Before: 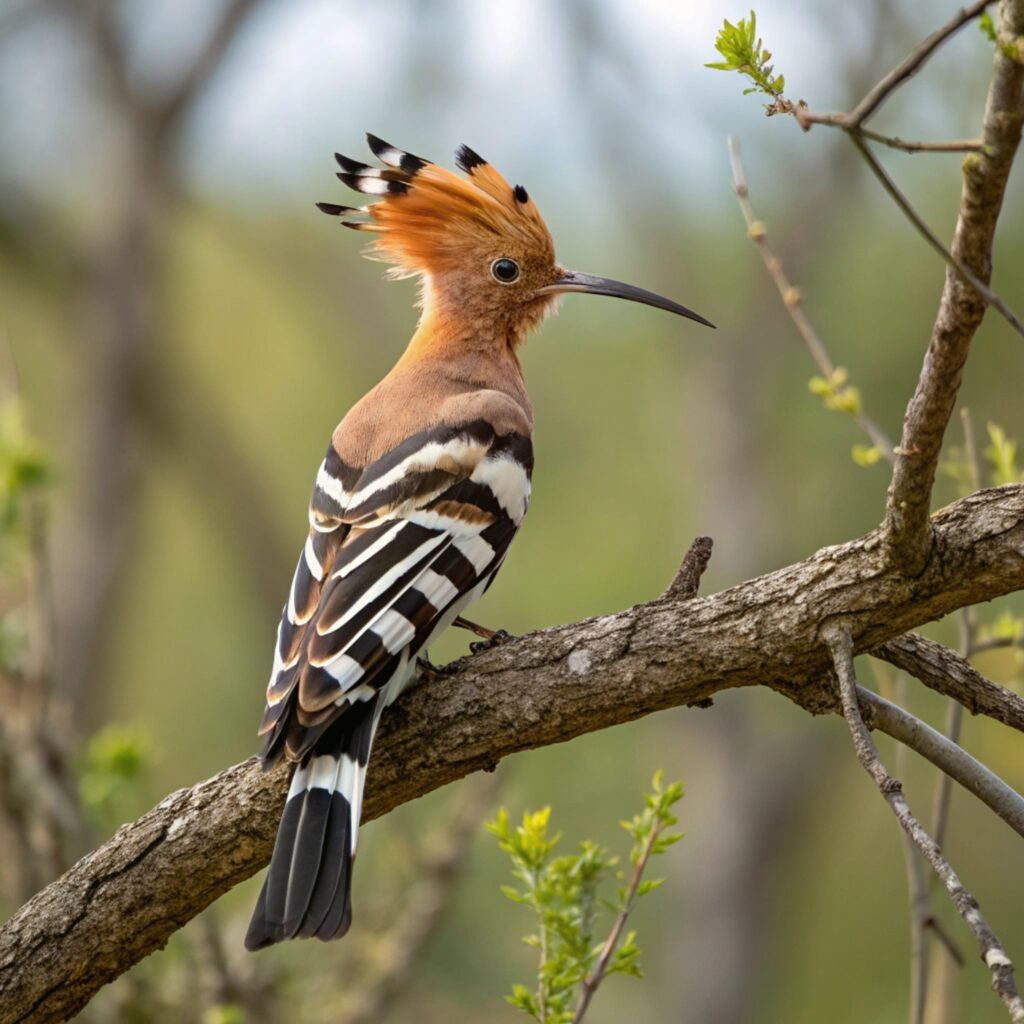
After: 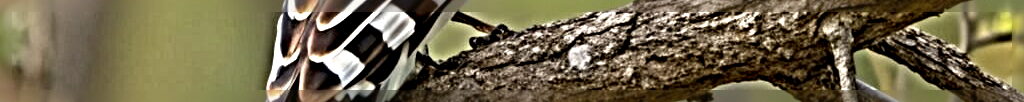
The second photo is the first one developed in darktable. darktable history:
crop and rotate: top 59.084%, bottom 30.916%
sharpen: radius 6.3, amount 1.8, threshold 0
